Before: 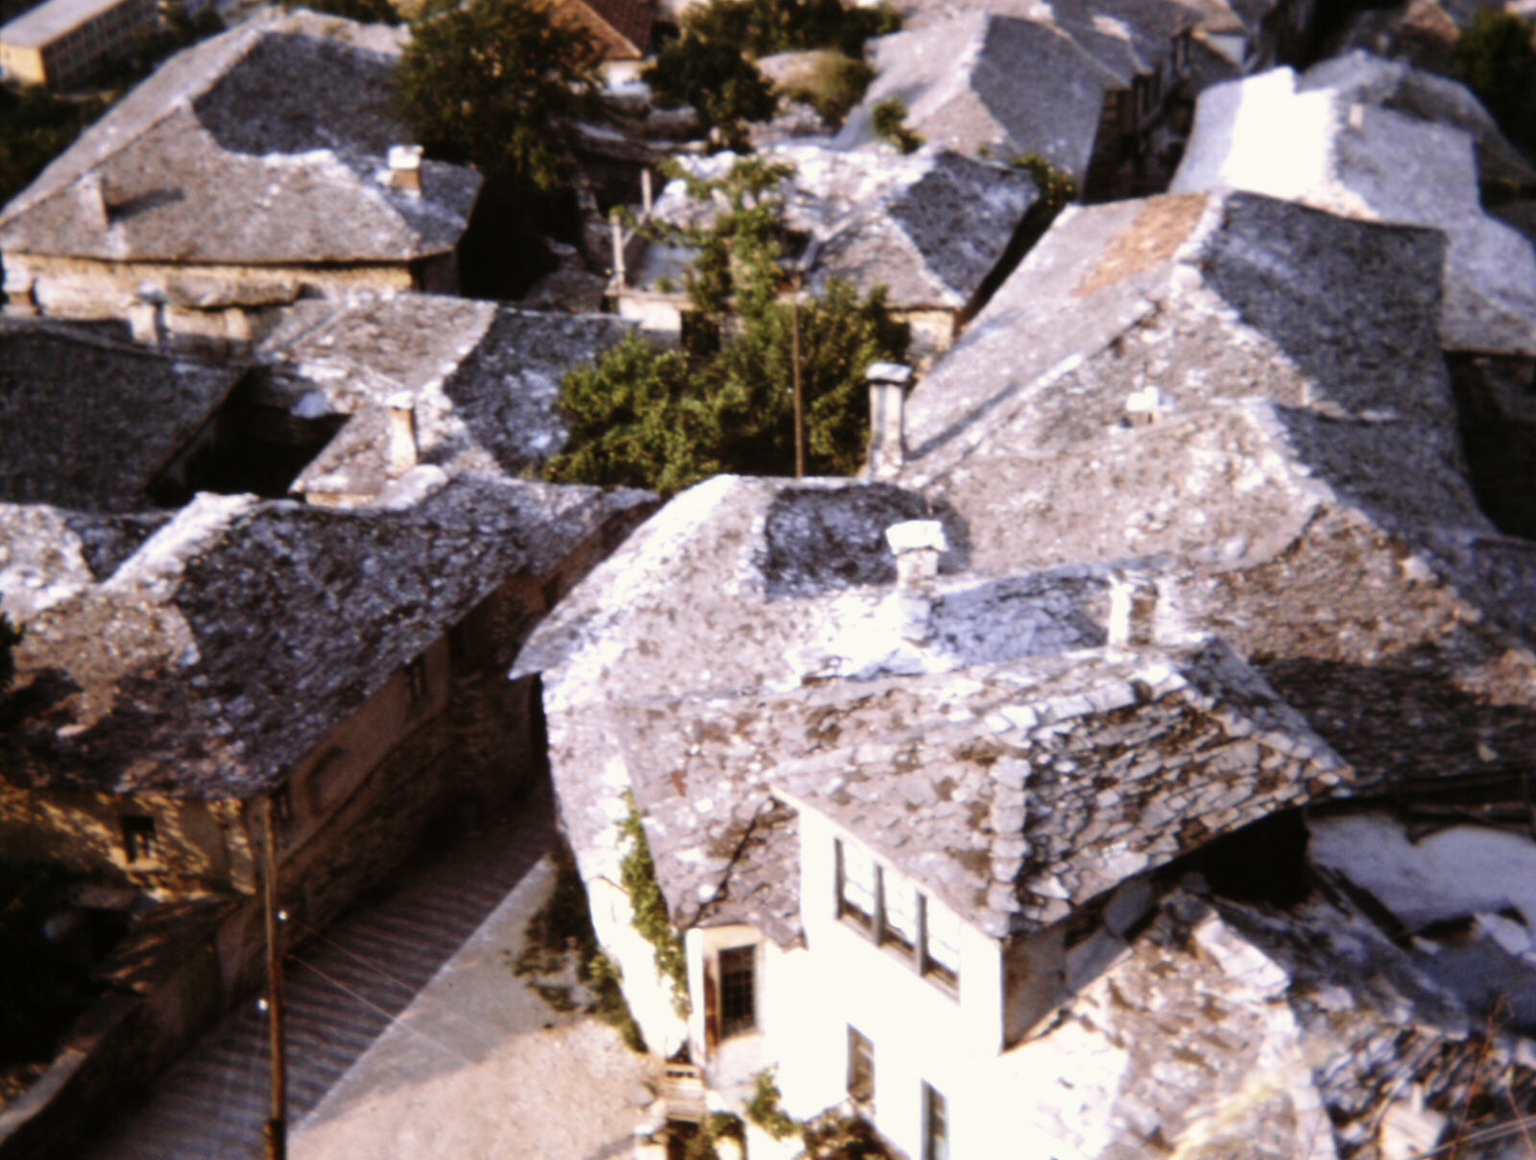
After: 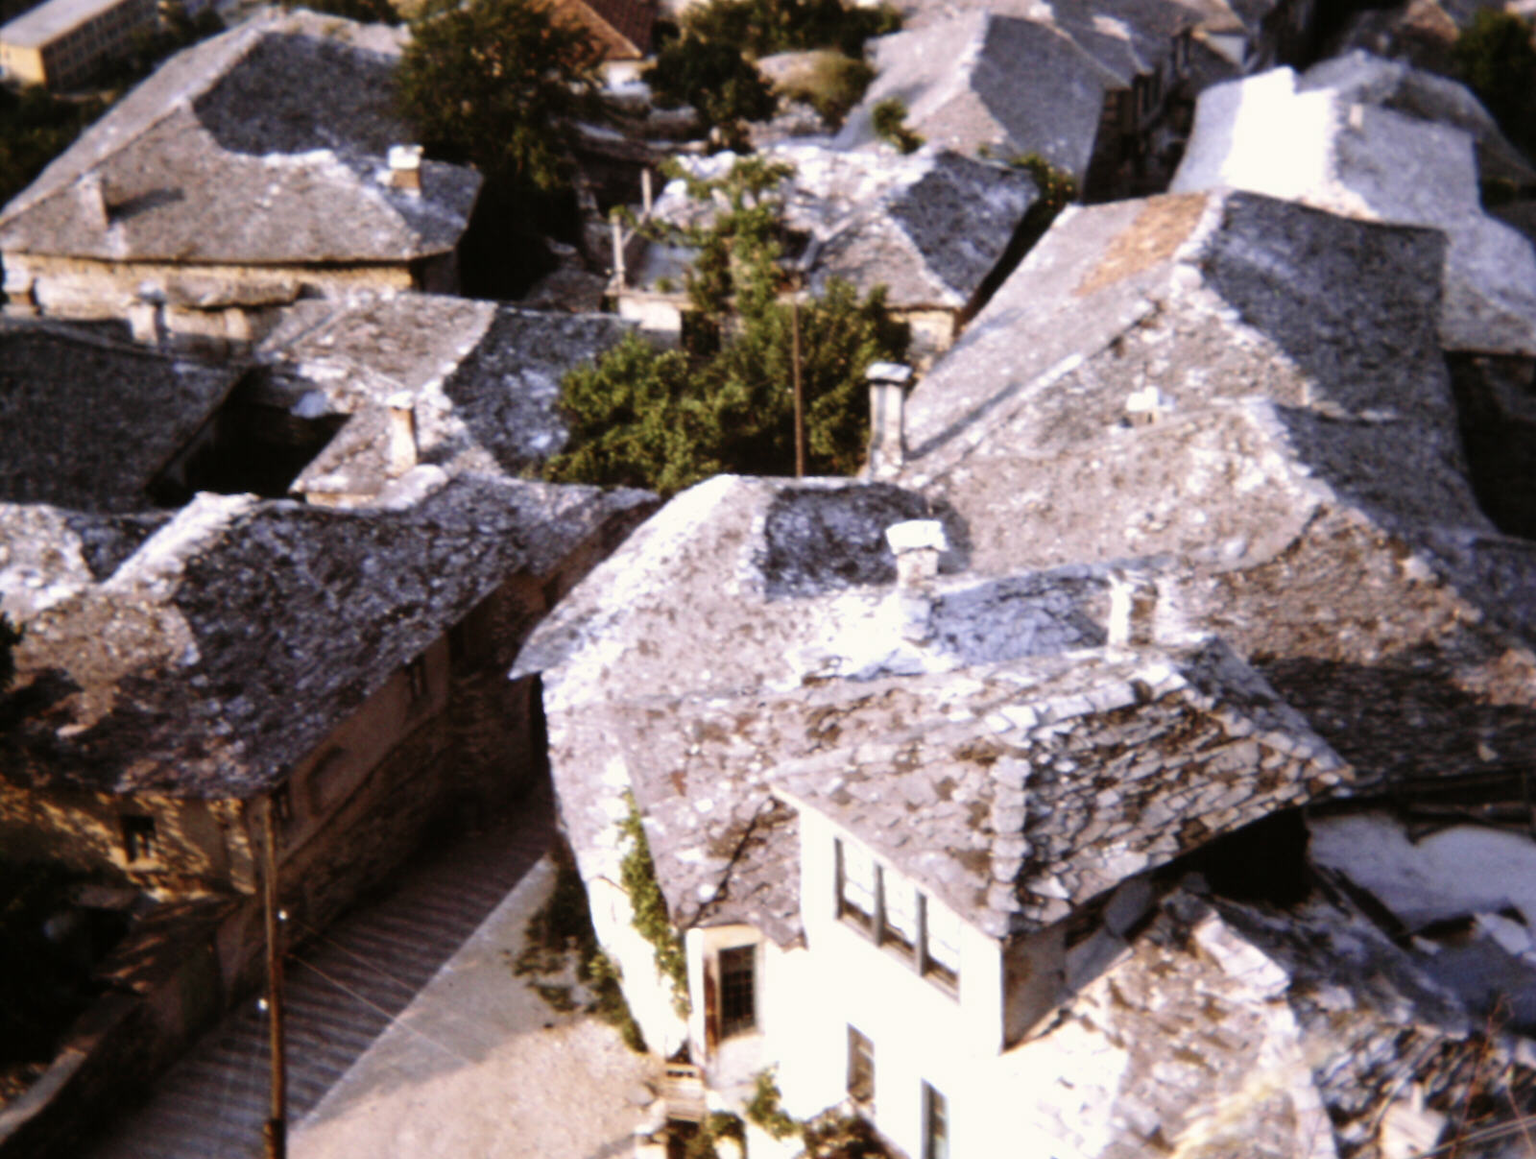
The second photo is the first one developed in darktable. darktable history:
white balance: emerald 1
rotate and perspective: automatic cropping original format, crop left 0, crop top 0
tone equalizer: on, module defaults
